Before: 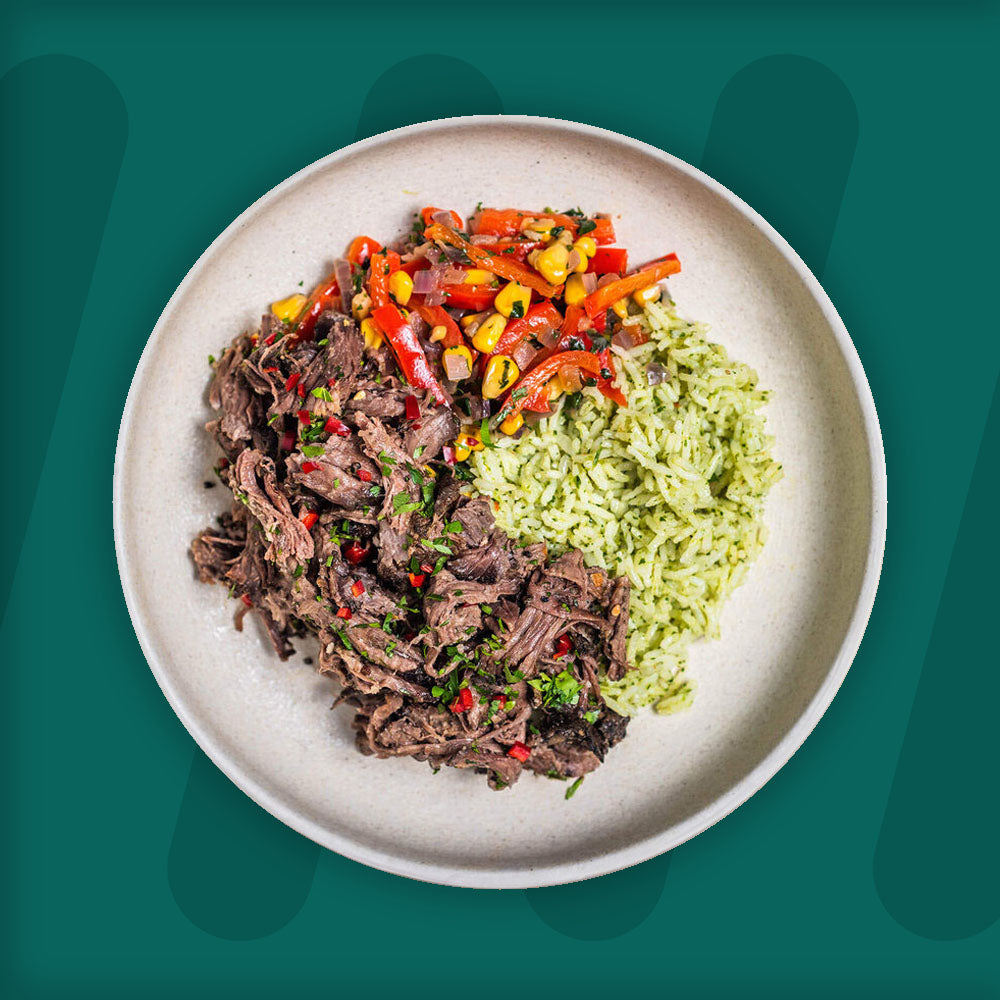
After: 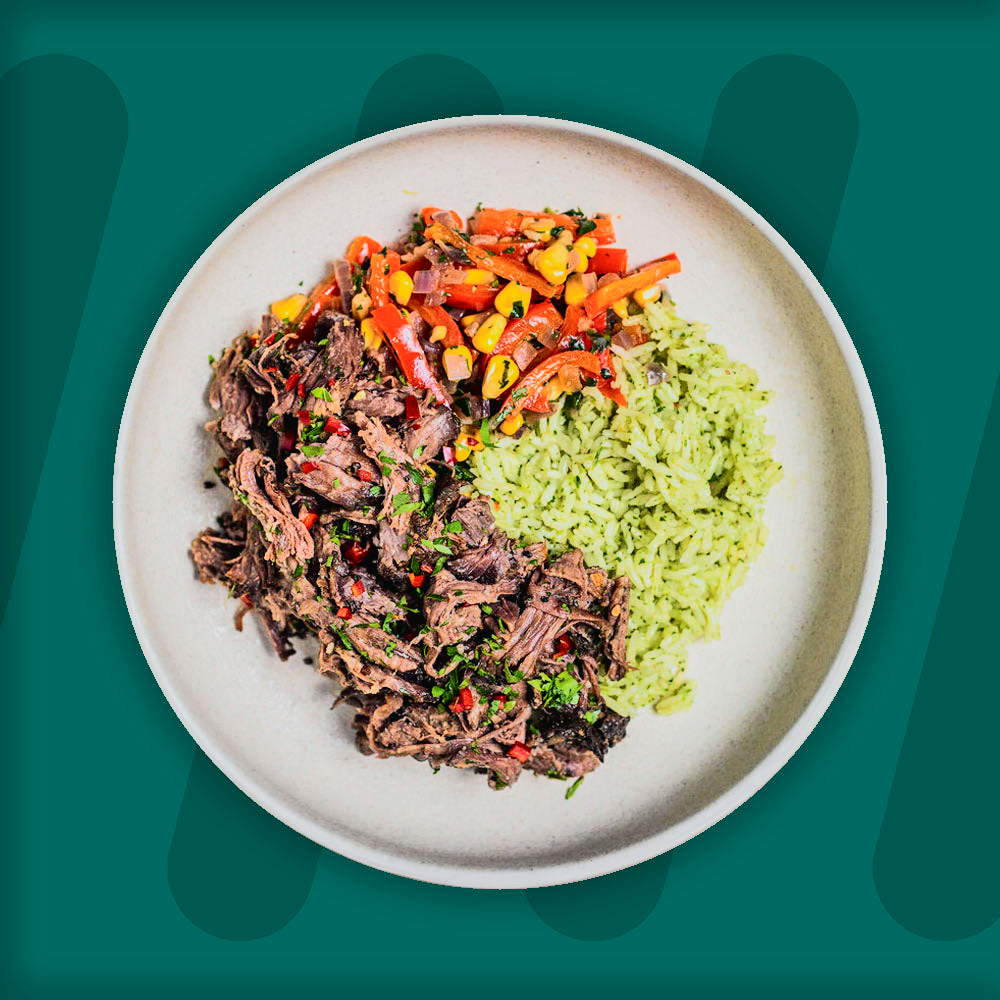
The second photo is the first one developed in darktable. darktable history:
tone curve: curves: ch0 [(0, 0.017) (0.091, 0.046) (0.298, 0.287) (0.439, 0.482) (0.64, 0.729) (0.785, 0.817) (0.995, 0.917)]; ch1 [(0, 0) (0.384, 0.365) (0.463, 0.447) (0.486, 0.474) (0.503, 0.497) (0.526, 0.52) (0.555, 0.564) (0.578, 0.595) (0.638, 0.644) (0.766, 0.773) (1, 1)]; ch2 [(0, 0) (0.374, 0.344) (0.449, 0.434) (0.501, 0.501) (0.528, 0.519) (0.569, 0.589) (0.61, 0.646) (0.666, 0.688) (1, 1)], color space Lab, independent channels, preserve colors none
